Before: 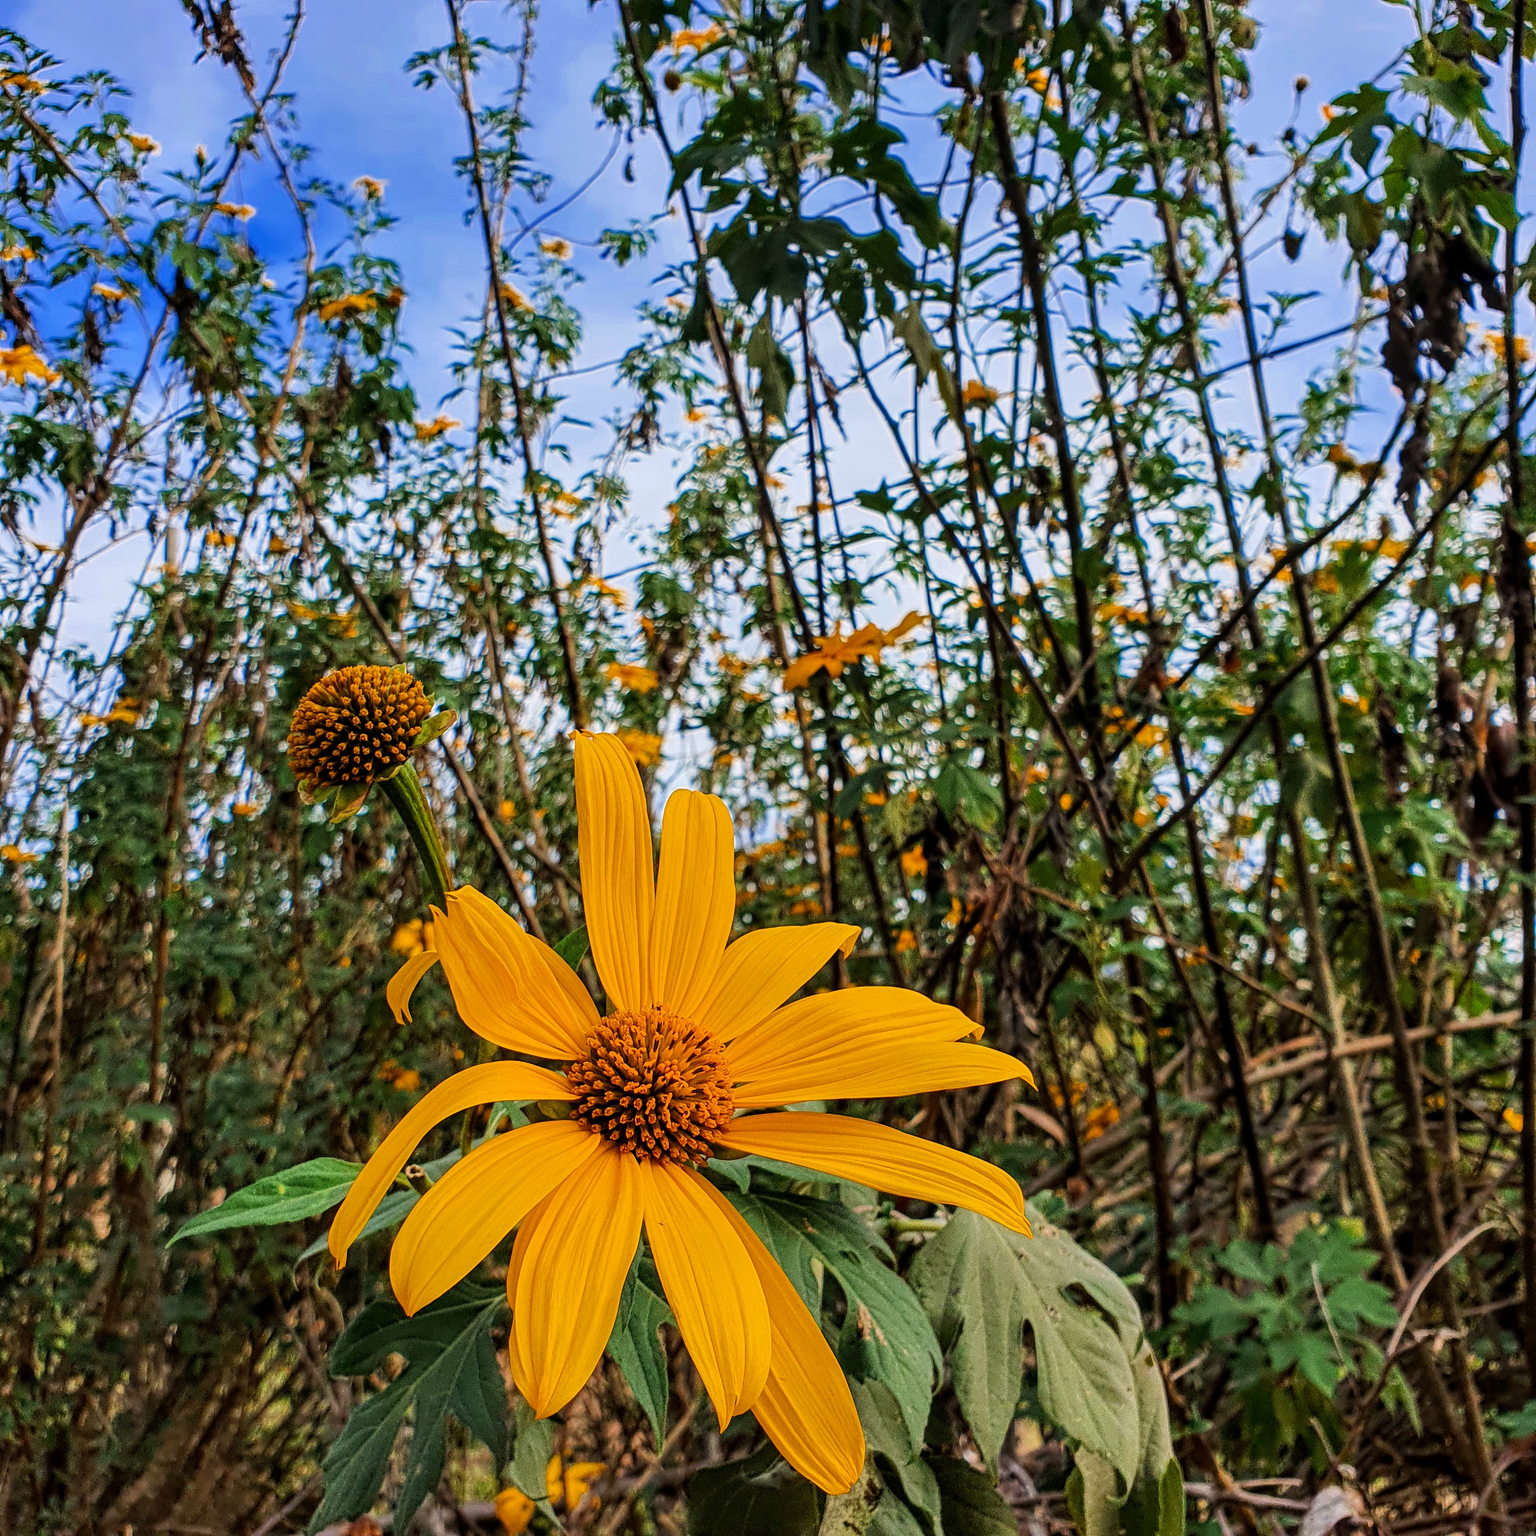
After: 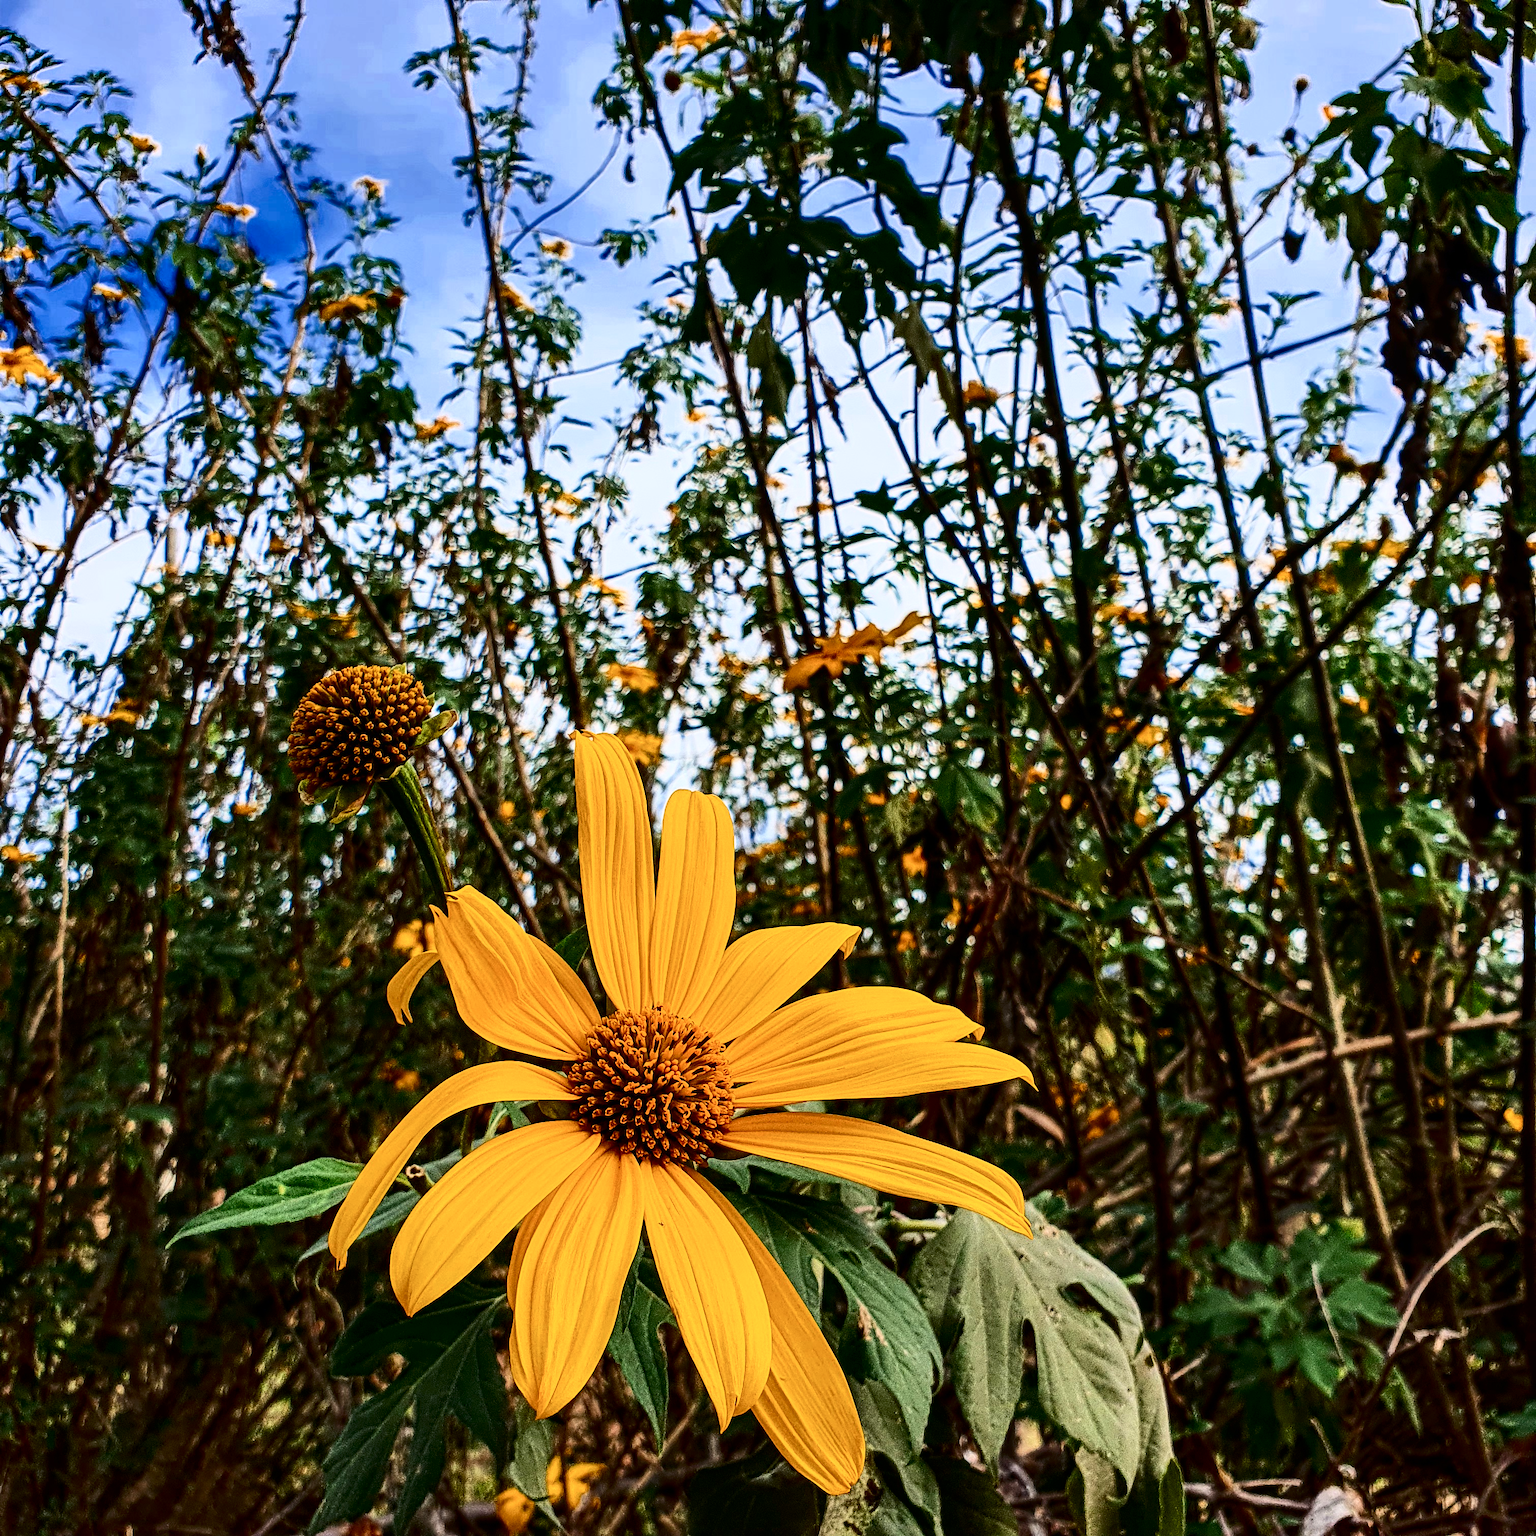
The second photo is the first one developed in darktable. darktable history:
tone curve: curves: ch0 [(0, 0) (0.003, 0.003) (0.011, 0.005) (0.025, 0.005) (0.044, 0.008) (0.069, 0.015) (0.1, 0.023) (0.136, 0.032) (0.177, 0.046) (0.224, 0.072) (0.277, 0.124) (0.335, 0.174) (0.399, 0.253) (0.468, 0.365) (0.543, 0.519) (0.623, 0.675) (0.709, 0.805) (0.801, 0.908) (0.898, 0.97) (1, 1)], color space Lab, independent channels, preserve colors none
